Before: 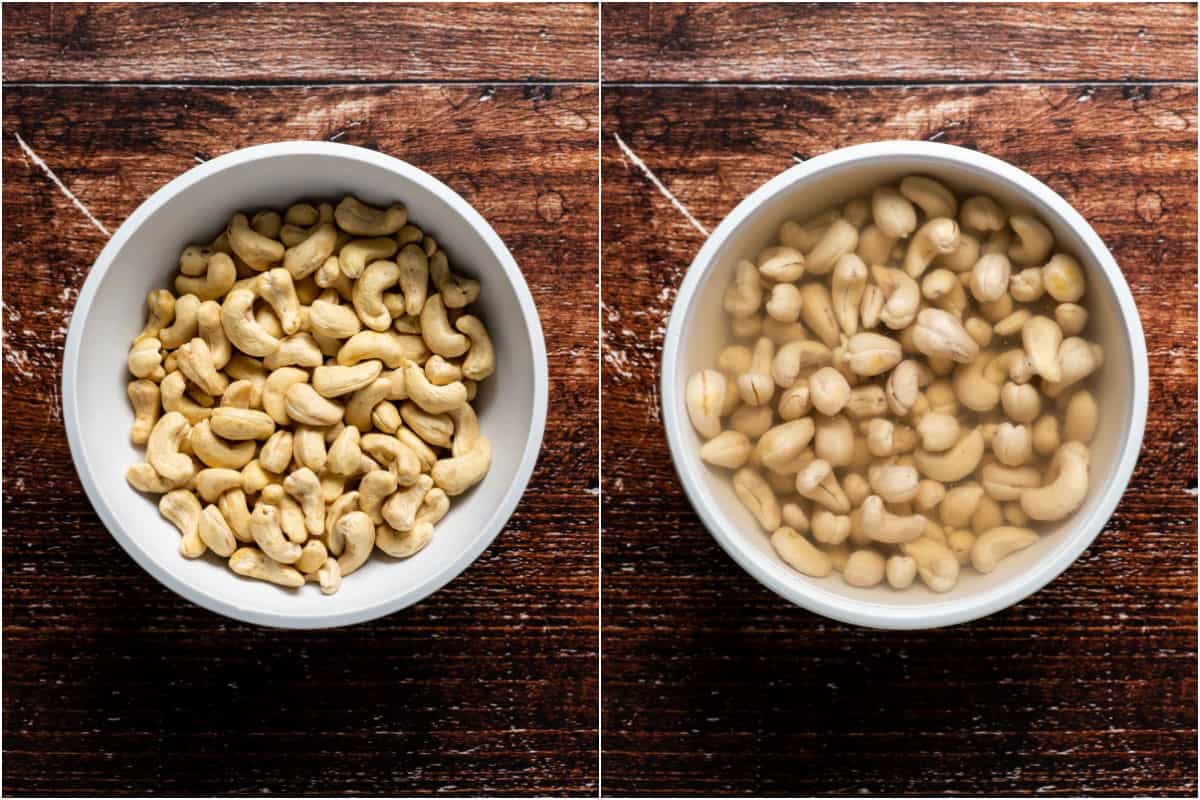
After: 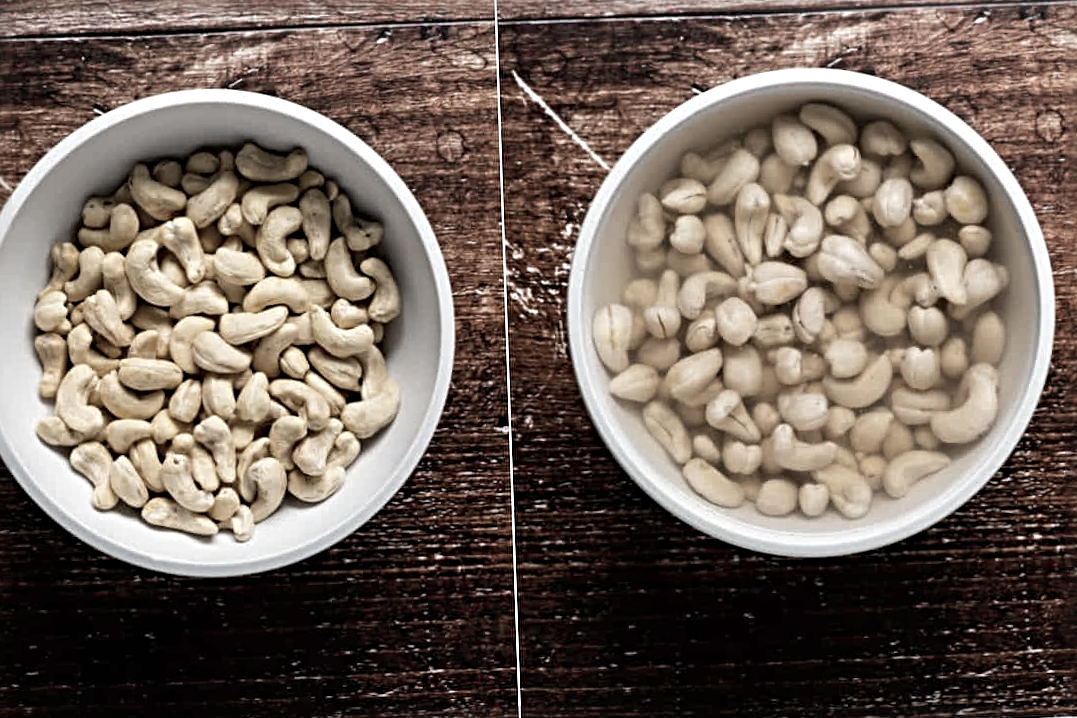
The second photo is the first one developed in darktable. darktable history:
sharpen: radius 4.883
crop and rotate: angle 1.96°, left 5.673%, top 5.673%
color zones: curves: ch0 [(0, 0.6) (0.129, 0.508) (0.193, 0.483) (0.429, 0.5) (0.571, 0.5) (0.714, 0.5) (0.857, 0.5) (1, 0.6)]; ch1 [(0, 0.481) (0.112, 0.245) (0.213, 0.223) (0.429, 0.233) (0.571, 0.231) (0.683, 0.242) (0.857, 0.296) (1, 0.481)]
